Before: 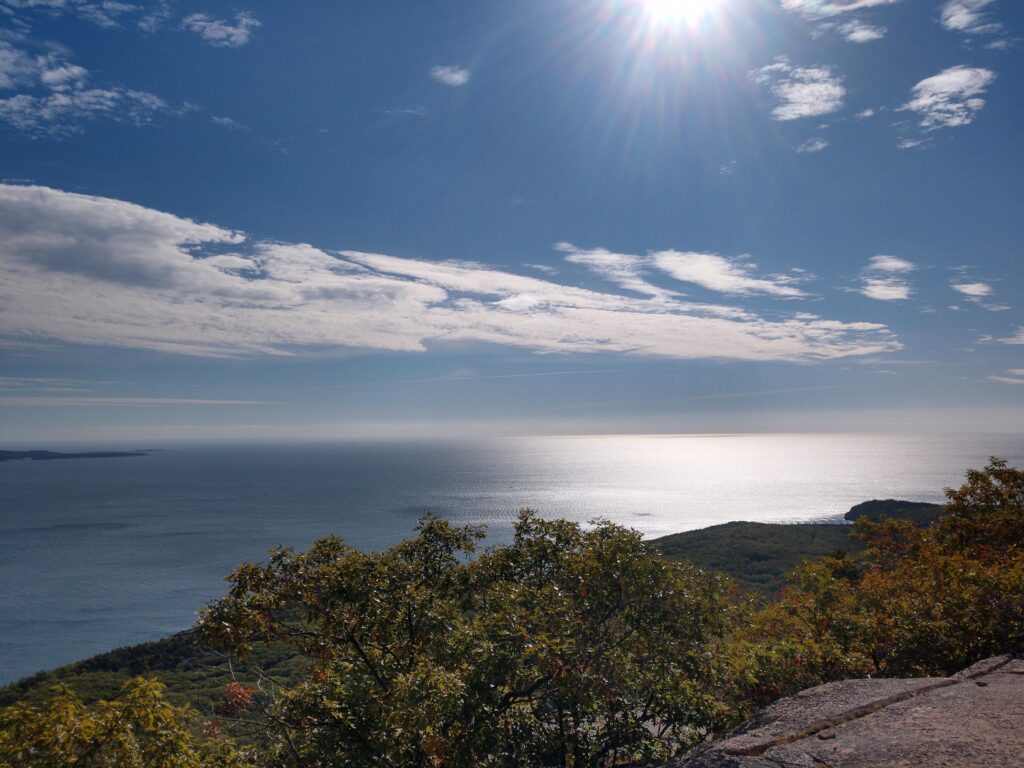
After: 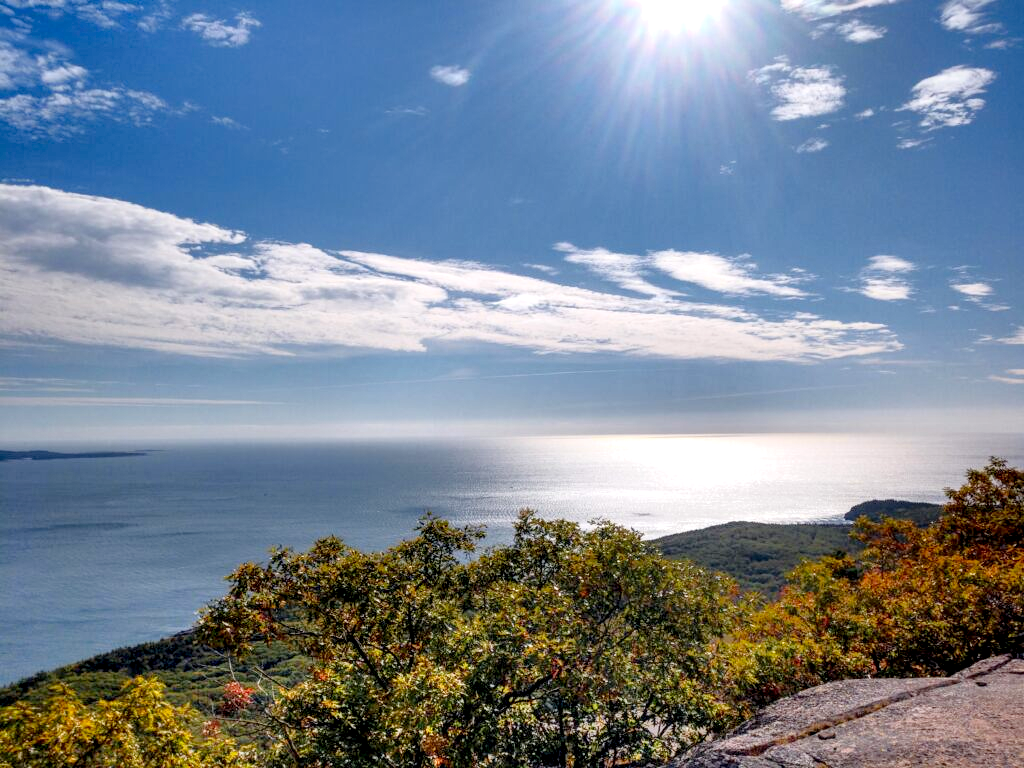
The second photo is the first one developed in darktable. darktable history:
color zones: curves: ch0 [(0.224, 0.526) (0.75, 0.5)]; ch1 [(0.055, 0.526) (0.224, 0.761) (0.377, 0.526) (0.75, 0.5)]
zone system: zone [-1, 0.206, 0.358, 0.477, 0.561, 0.661, 0.752, 0.823, 0.884, -1 ×16]
shadows and highlights: shadows 43.71, white point adjustment -1.46, soften with gaussian
local contrast: highlights 65%, shadows 54%, detail 169%, midtone range 0.514
